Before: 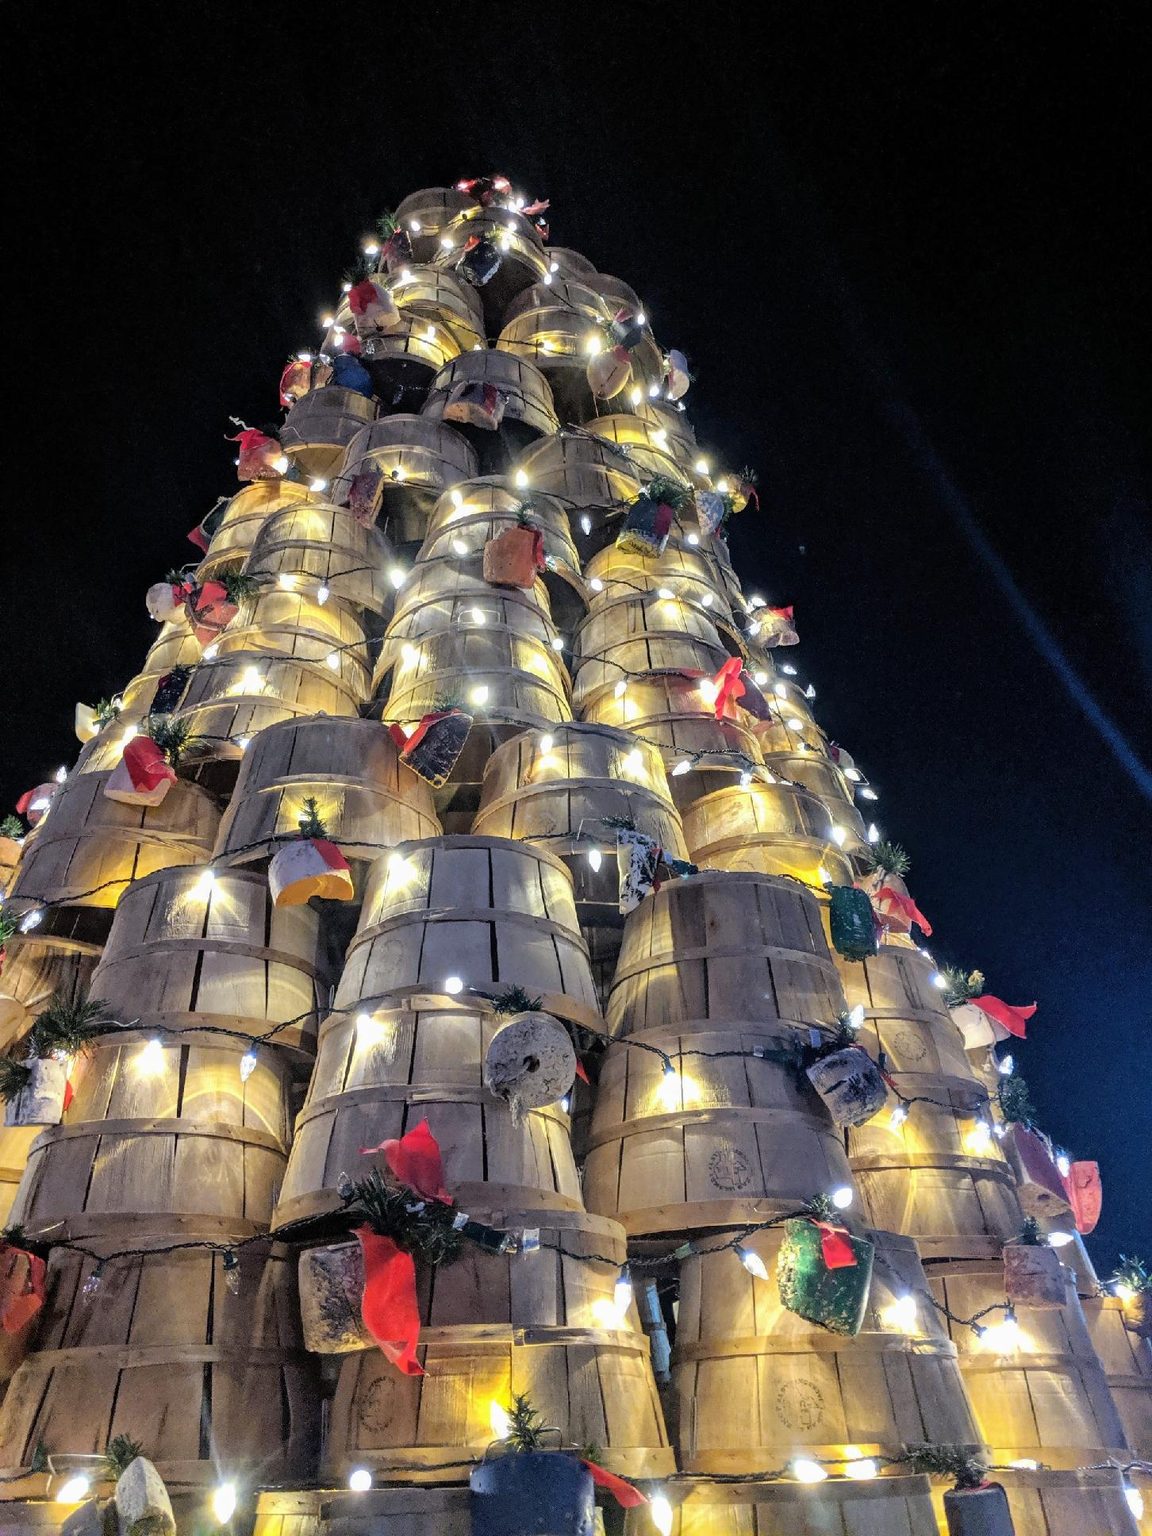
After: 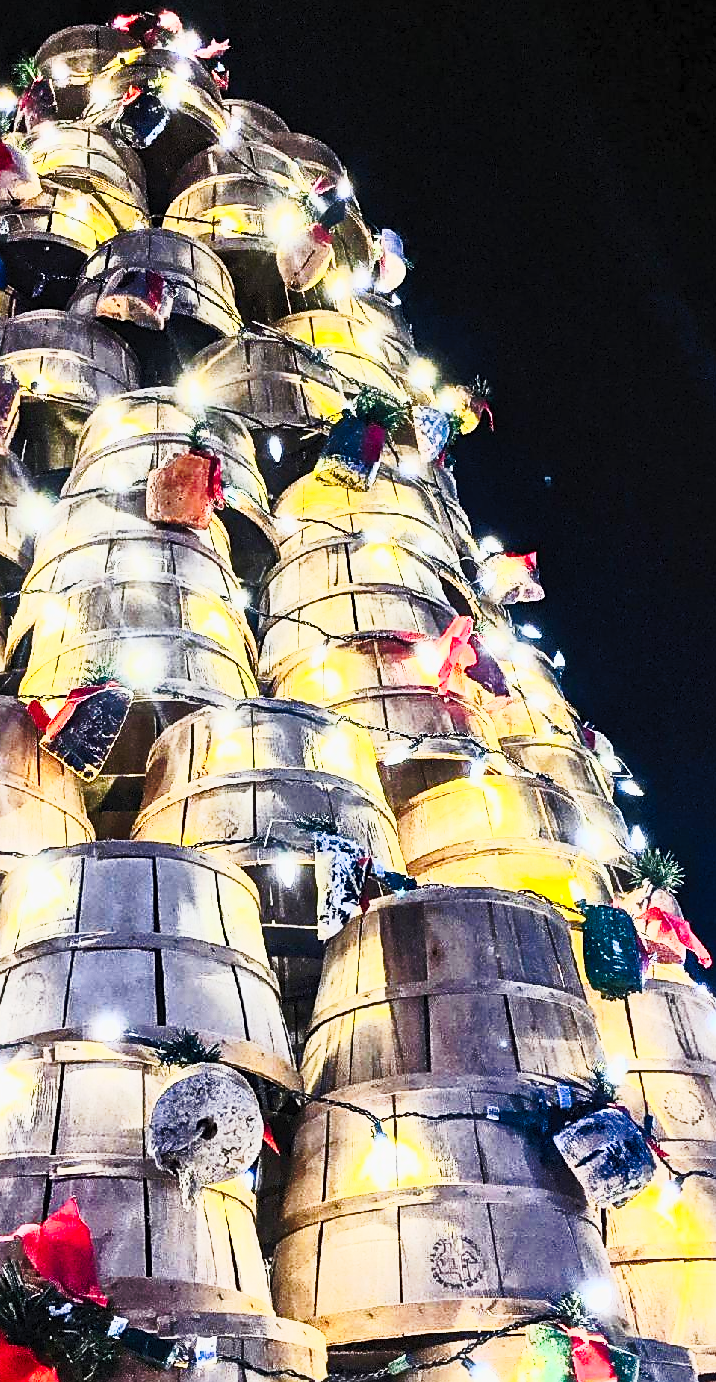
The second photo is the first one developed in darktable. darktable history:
crop: left 31.928%, top 10.989%, right 18.757%, bottom 17.613%
contrast brightness saturation: contrast 0.814, brightness 0.583, saturation 0.601
sharpen: on, module defaults
tone curve: curves: ch0 [(0, 0) (0.114, 0.083) (0.303, 0.285) (0.447, 0.51) (0.602, 0.697) (0.772, 0.866) (0.999, 0.978)]; ch1 [(0, 0) (0.389, 0.352) (0.458, 0.433) (0.486, 0.474) (0.509, 0.505) (0.535, 0.528) (0.57, 0.579) (0.696, 0.706) (1, 1)]; ch2 [(0, 0) (0.369, 0.388) (0.449, 0.431) (0.501, 0.5) (0.528, 0.527) (0.589, 0.608) (0.697, 0.721) (1, 1)], preserve colors none
shadows and highlights: shadows 29.18, highlights -29.53, low approximation 0.01, soften with gaussian
